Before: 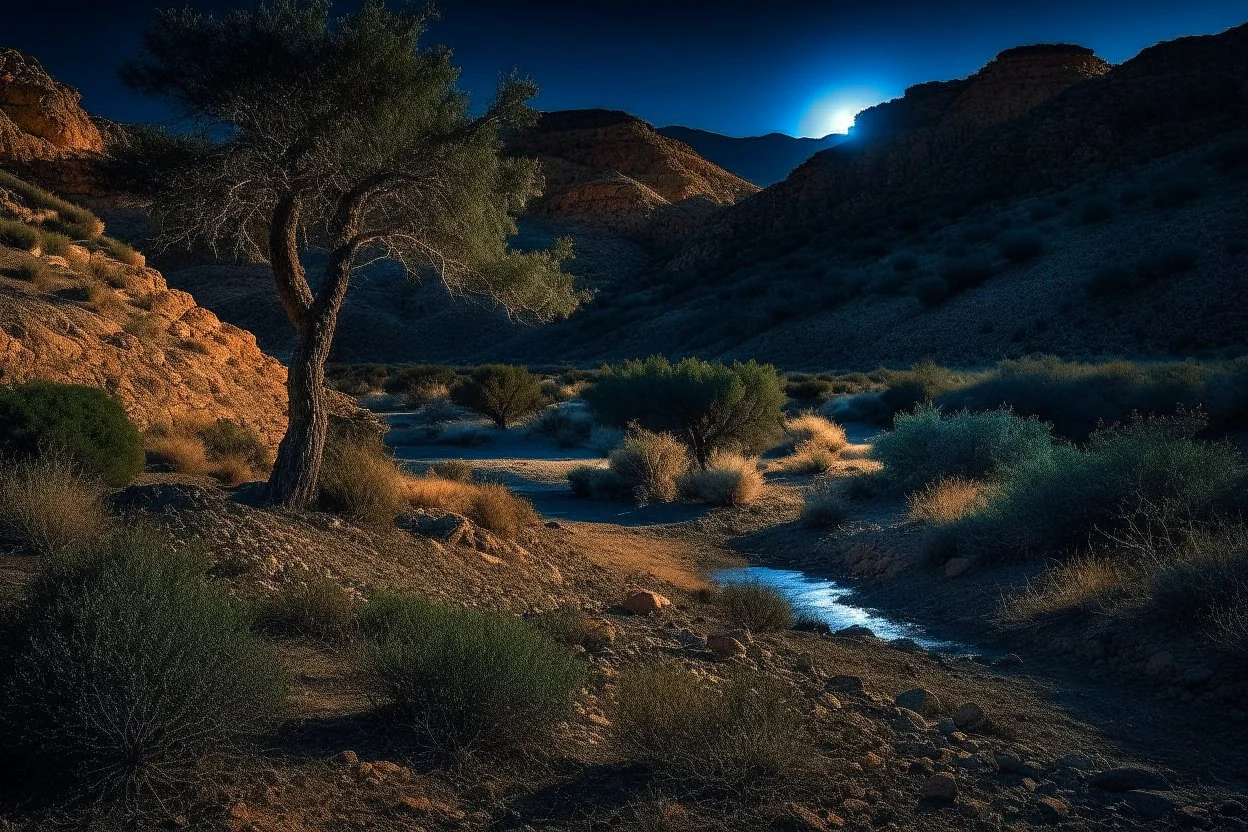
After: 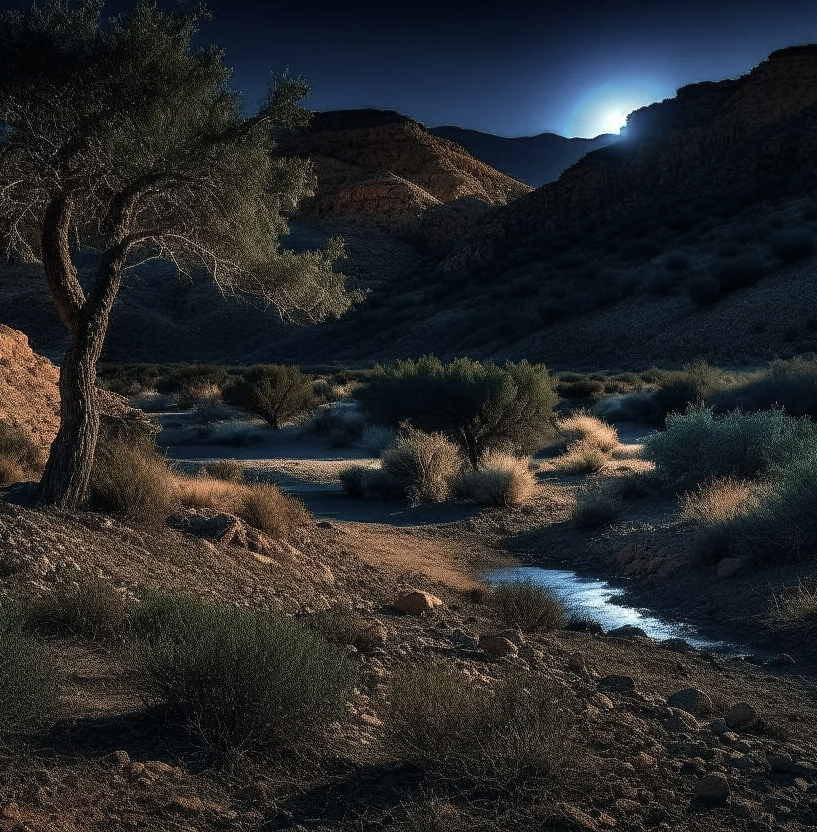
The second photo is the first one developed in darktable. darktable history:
shadows and highlights: shadows 18.62, highlights -83.36, soften with gaussian
contrast brightness saturation: contrast 0.098, saturation -0.357
crop and rotate: left 18.316%, right 16.2%
